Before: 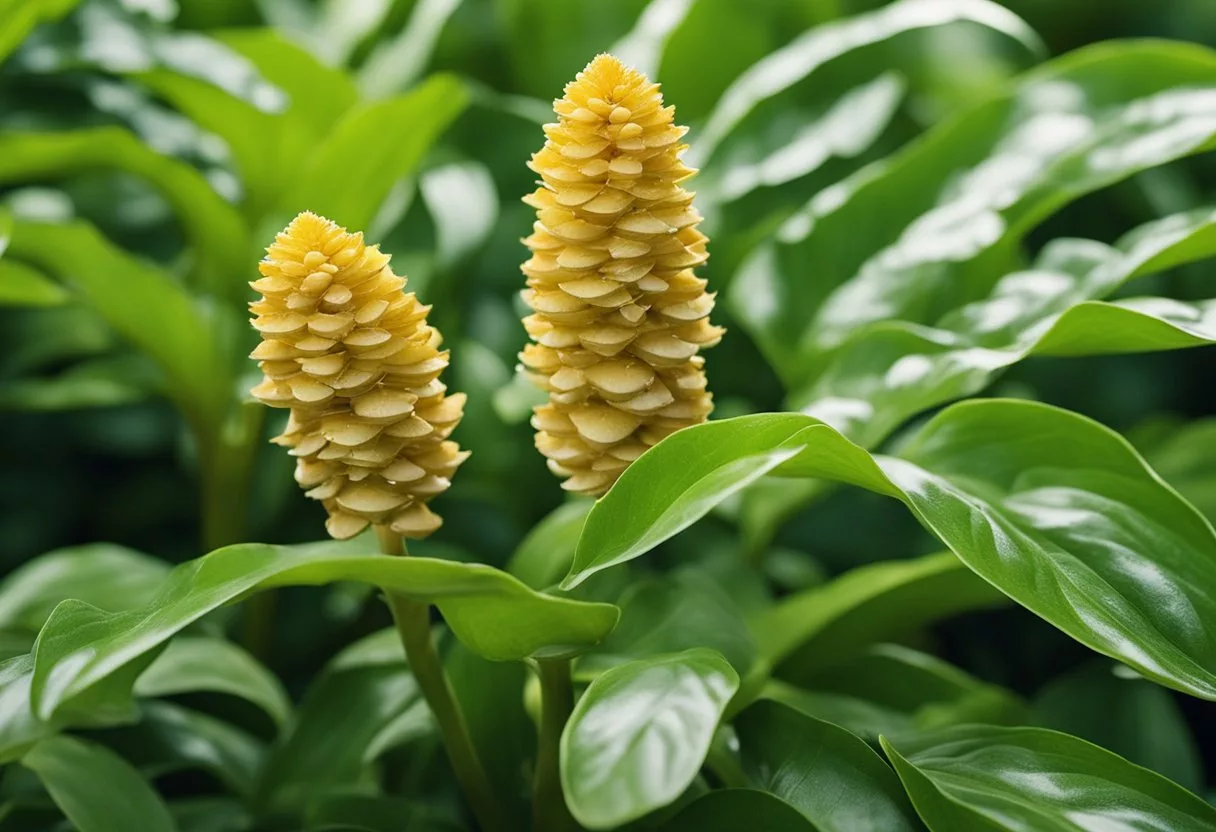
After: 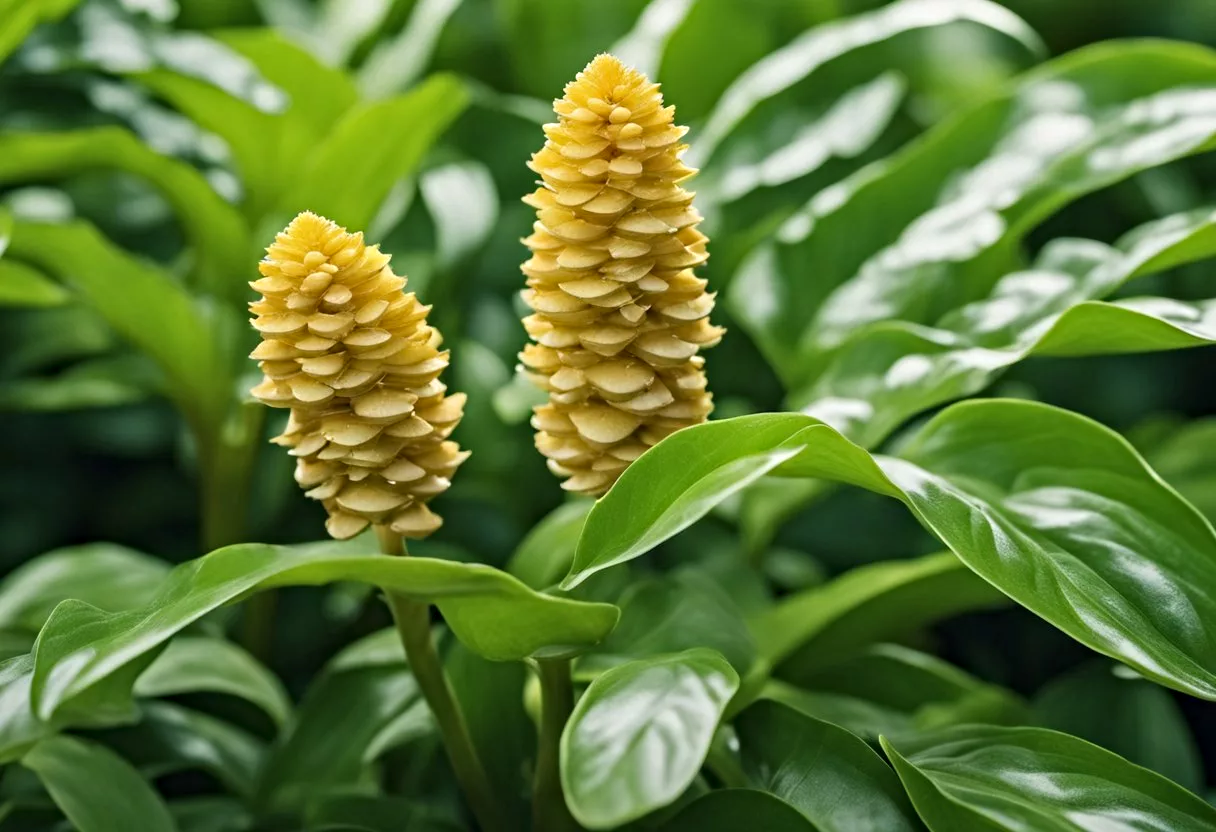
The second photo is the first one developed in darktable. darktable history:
contrast equalizer: octaves 7, y [[0.5, 0.5, 0.501, 0.63, 0.504, 0.5], [0.5 ×6], [0.5 ×6], [0 ×6], [0 ×6]]
